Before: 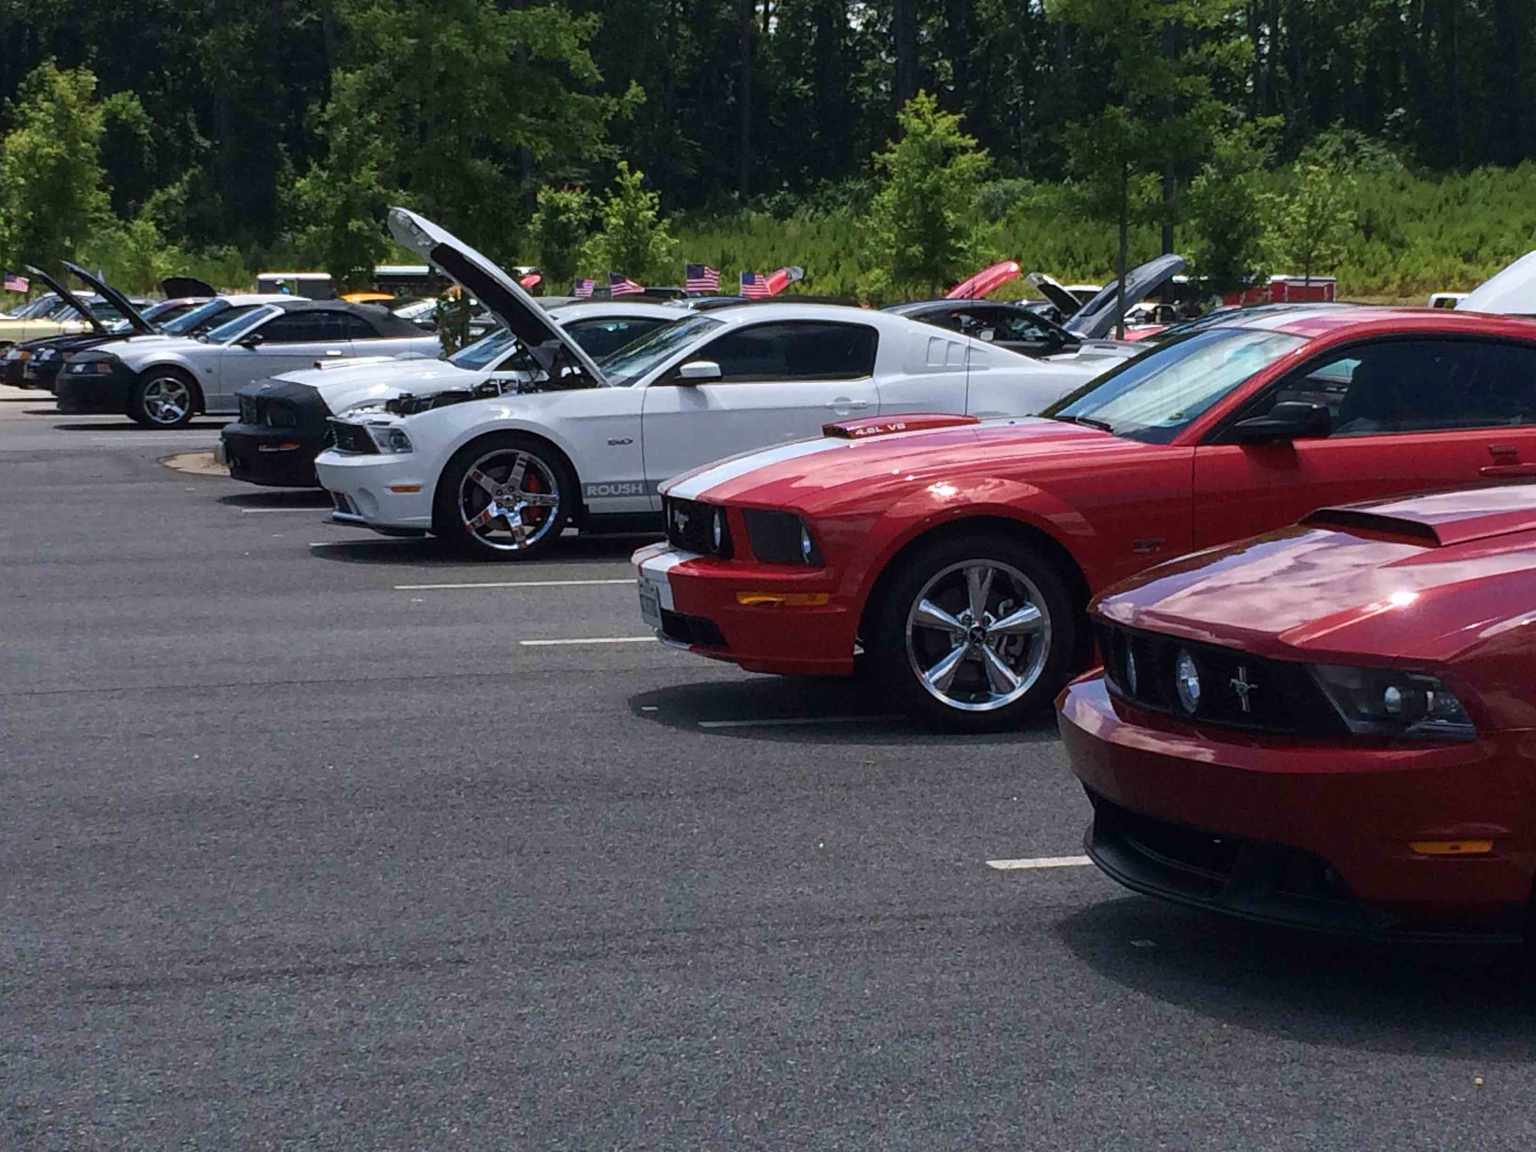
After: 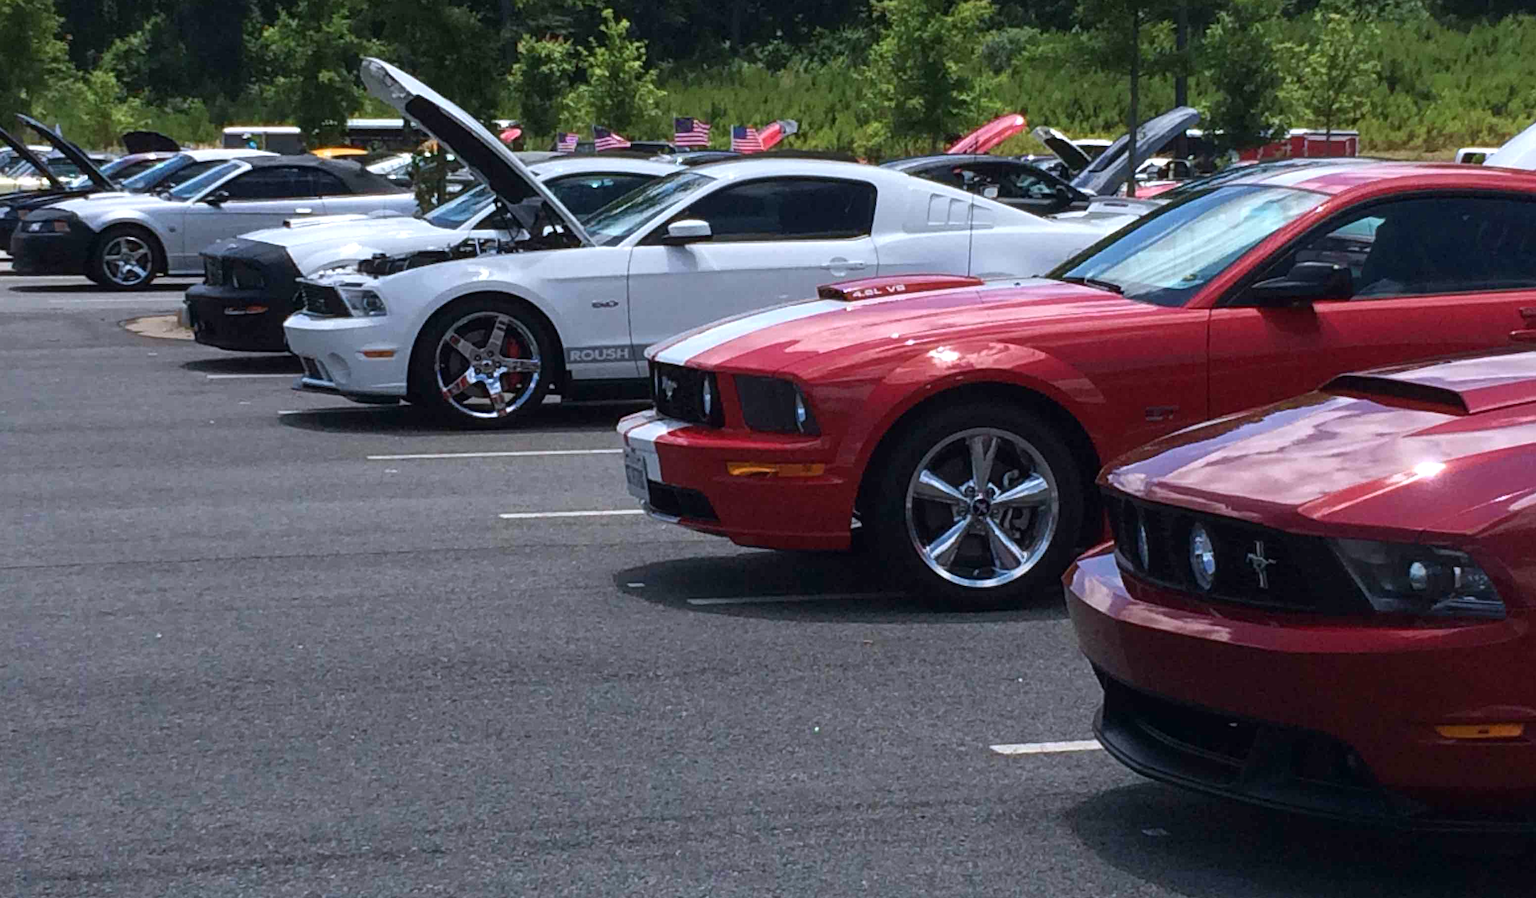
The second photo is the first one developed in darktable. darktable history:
color correction: highlights a* -0.137, highlights b* -5.91, shadows a* -0.137, shadows b* -0.137
crop and rotate: left 2.991%, top 13.302%, right 1.981%, bottom 12.636%
exposure: exposure 0.2 EV, compensate highlight preservation false
